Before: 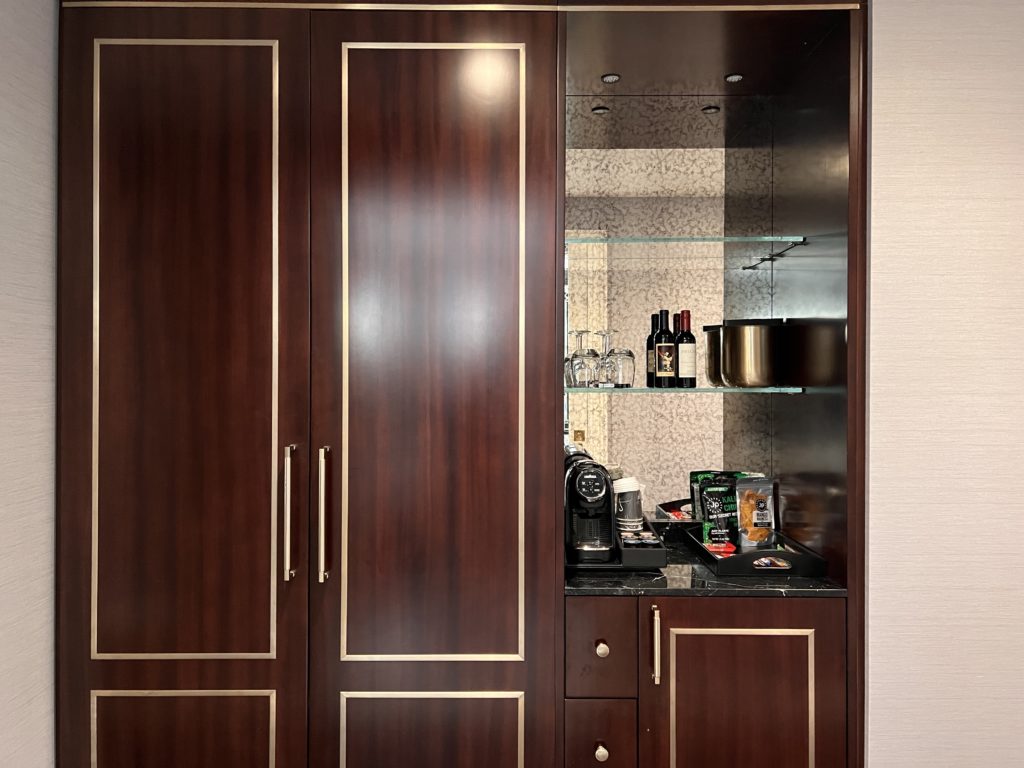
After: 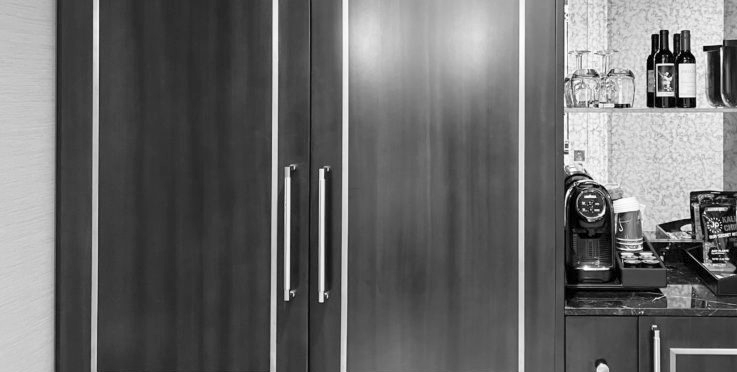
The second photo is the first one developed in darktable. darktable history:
contrast brightness saturation: contrast 0.07, brightness 0.18, saturation 0.4
monochrome: on, module defaults
crop: top 36.498%, right 27.964%, bottom 14.995%
